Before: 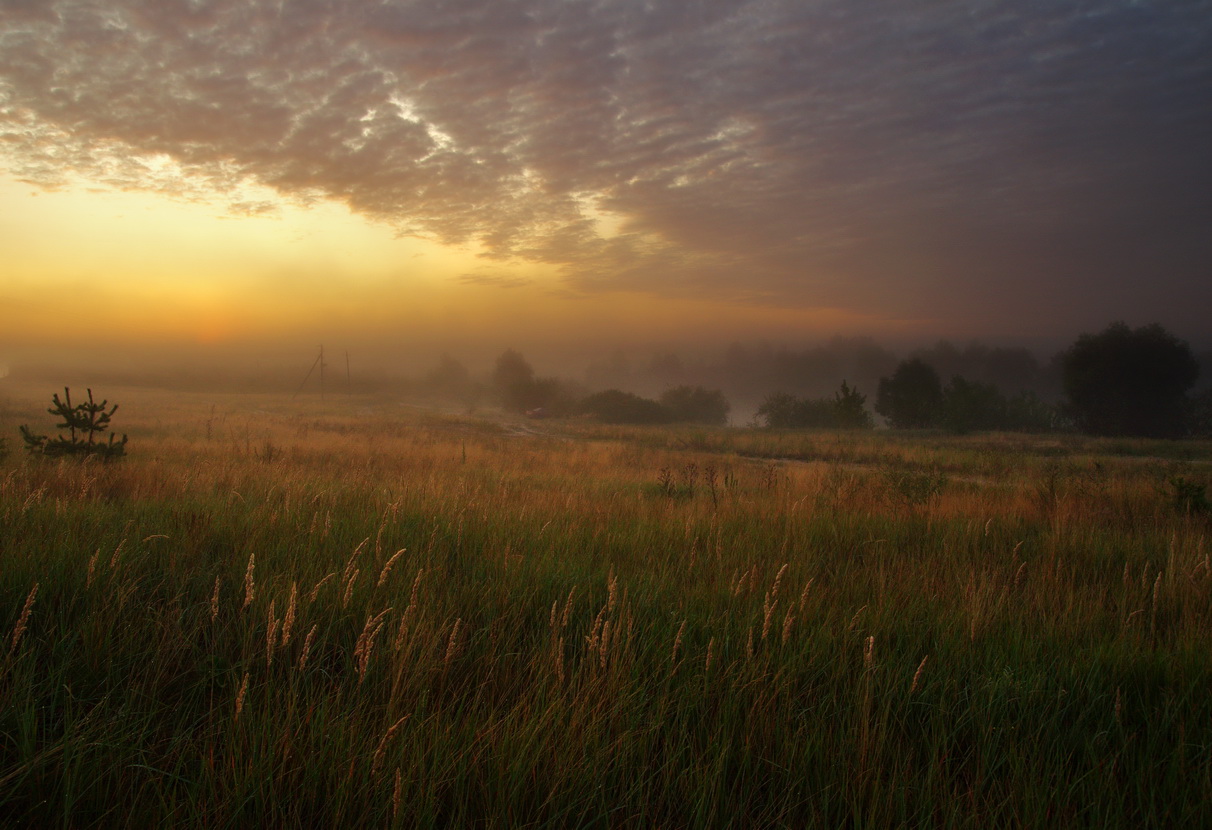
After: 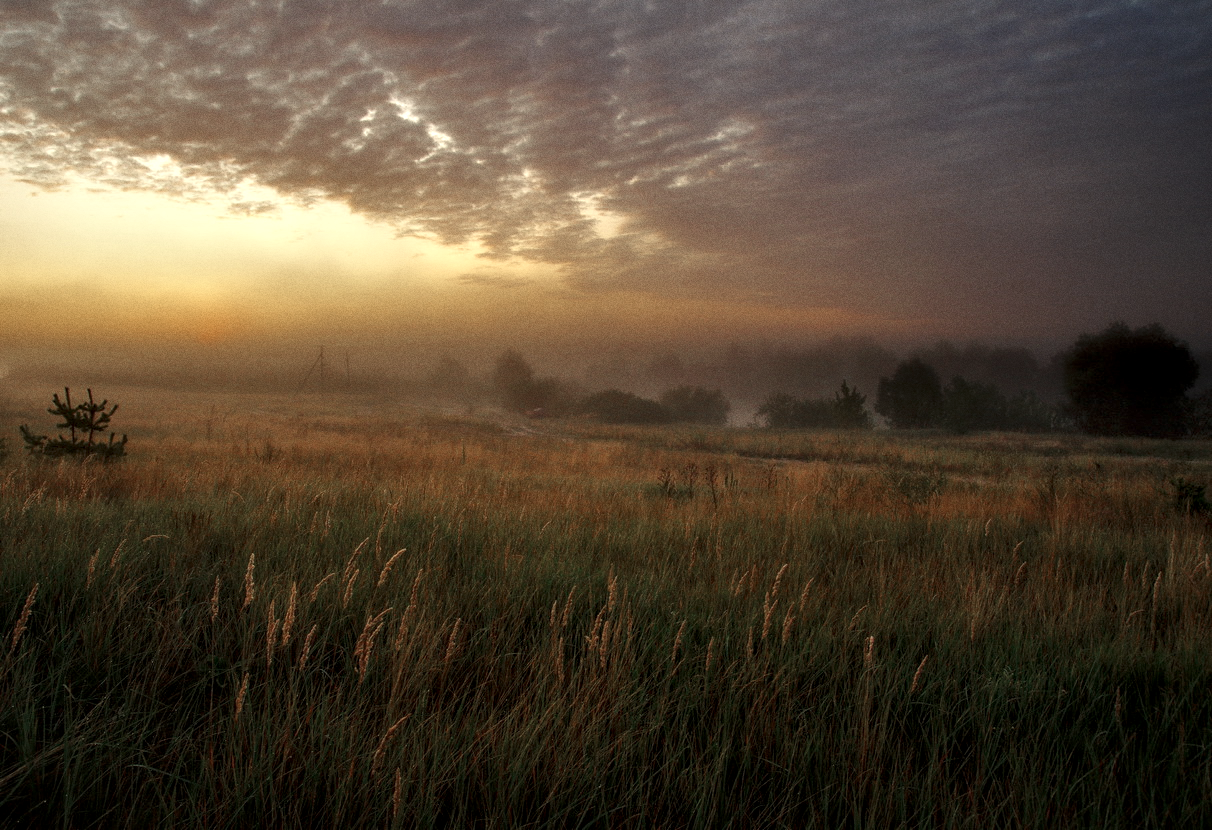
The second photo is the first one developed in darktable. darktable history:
color zones: curves: ch0 [(0, 0.5) (0.125, 0.4) (0.25, 0.5) (0.375, 0.4) (0.5, 0.4) (0.625, 0.35) (0.75, 0.35) (0.875, 0.5)]; ch1 [(0, 0.35) (0.125, 0.45) (0.25, 0.35) (0.375, 0.35) (0.5, 0.35) (0.625, 0.35) (0.75, 0.45) (0.875, 0.35)]; ch2 [(0, 0.6) (0.125, 0.5) (0.25, 0.5) (0.375, 0.6) (0.5, 0.6) (0.625, 0.5) (0.75, 0.5) (0.875, 0.5)]
local contrast: highlights 20%, detail 150%
grain: coarseness 0.47 ISO
